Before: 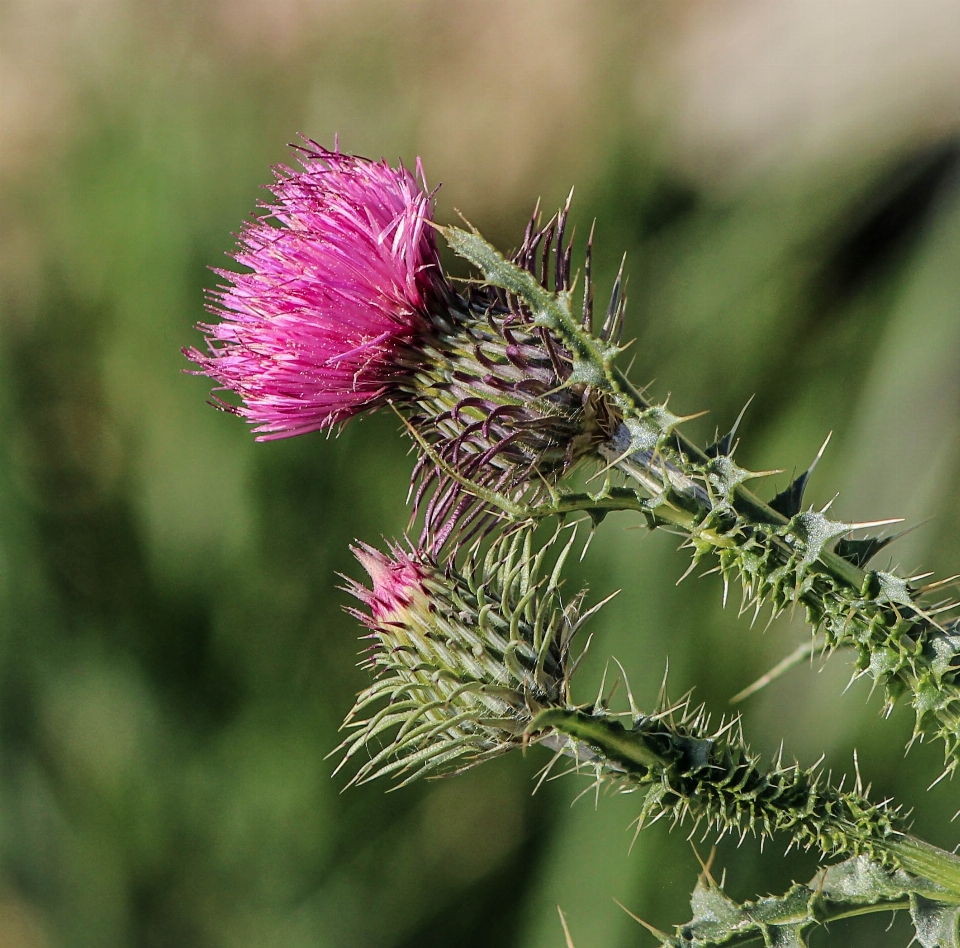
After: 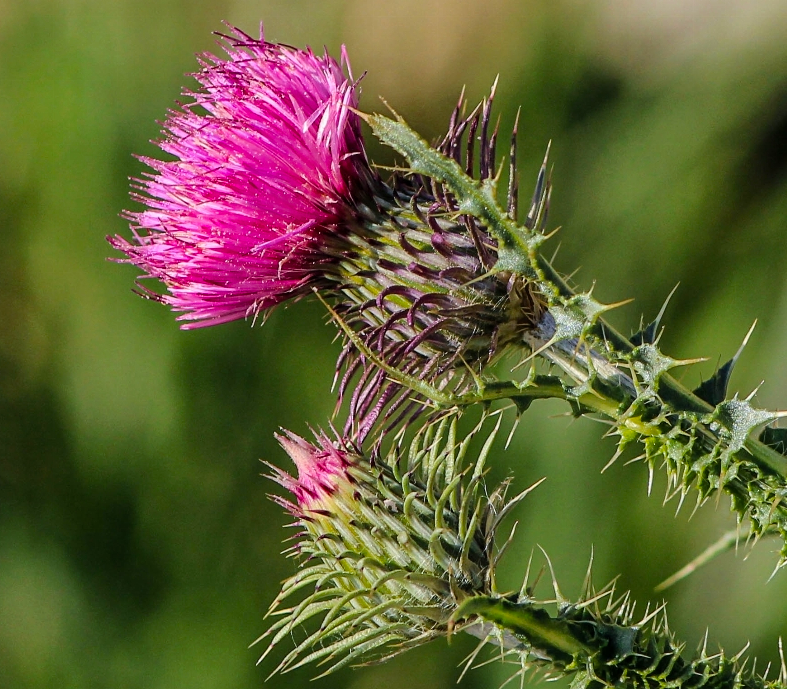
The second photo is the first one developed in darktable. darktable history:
color balance rgb: perceptual saturation grading › global saturation 20%, global vibrance 20%
crop: left 7.856%, top 11.836%, right 10.12%, bottom 15.387%
